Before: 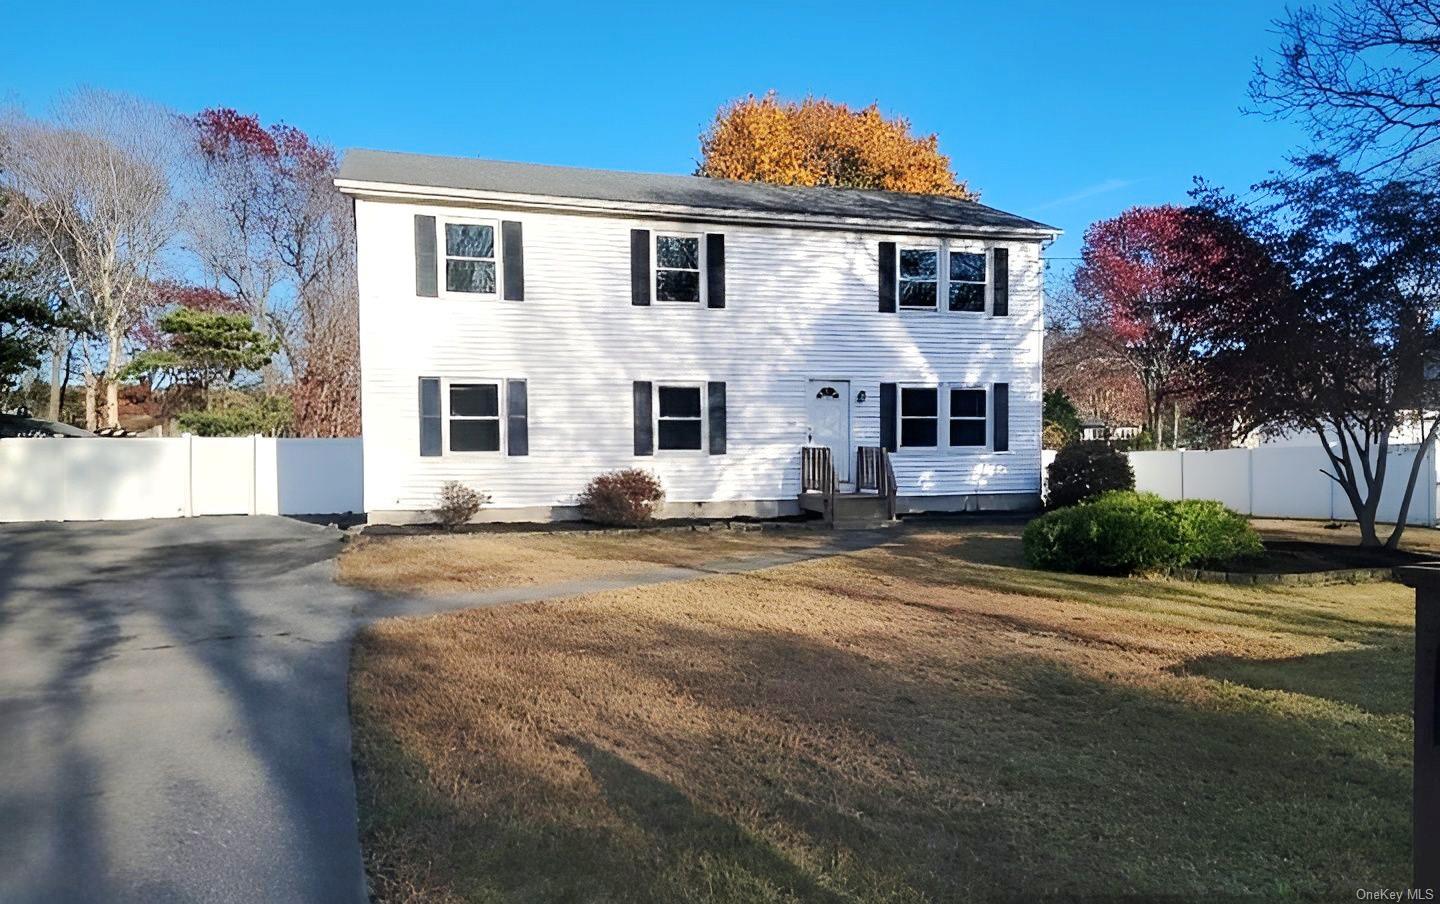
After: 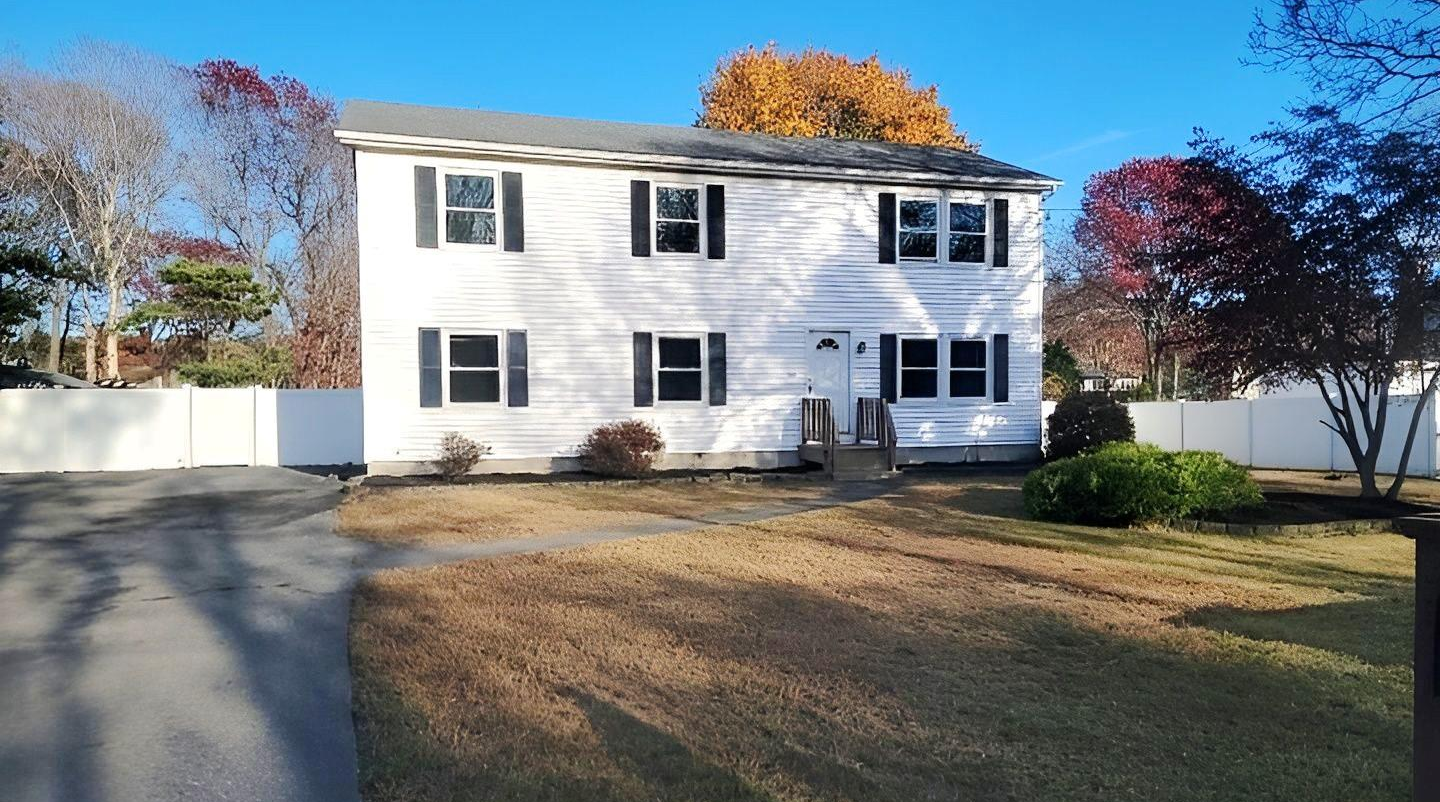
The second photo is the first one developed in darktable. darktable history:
crop and rotate: top 5.511%, bottom 5.737%
